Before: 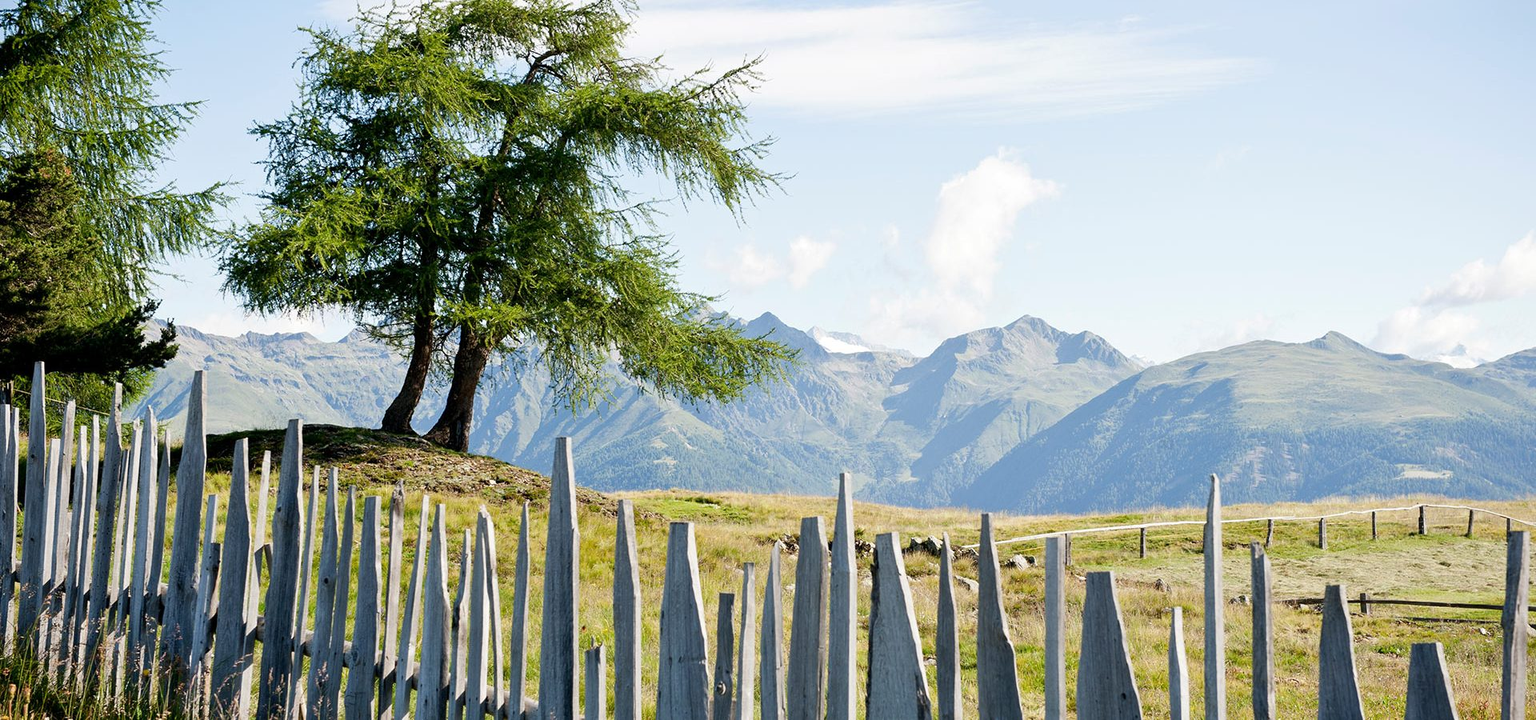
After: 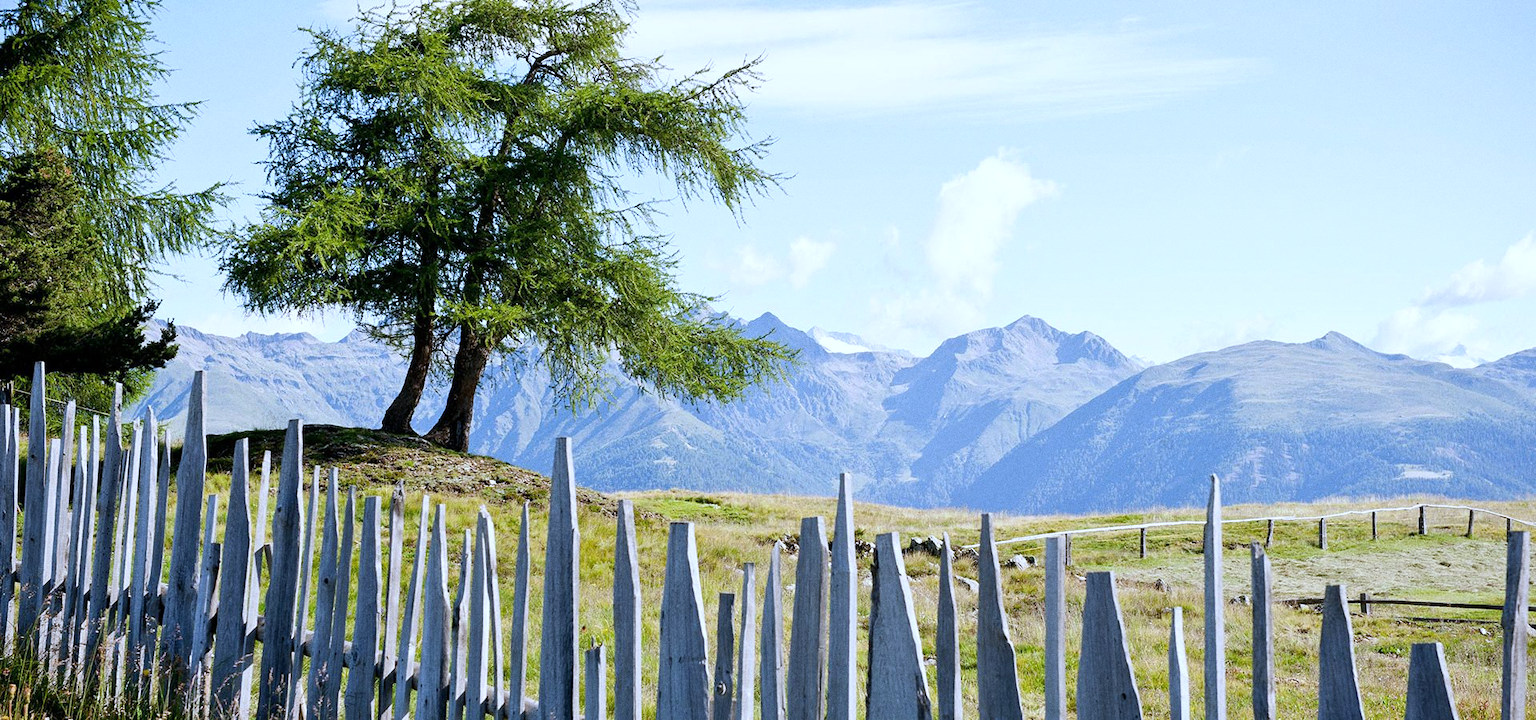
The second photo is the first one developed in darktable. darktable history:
white balance: red 0.948, green 1.02, blue 1.176
grain: coarseness 0.09 ISO
